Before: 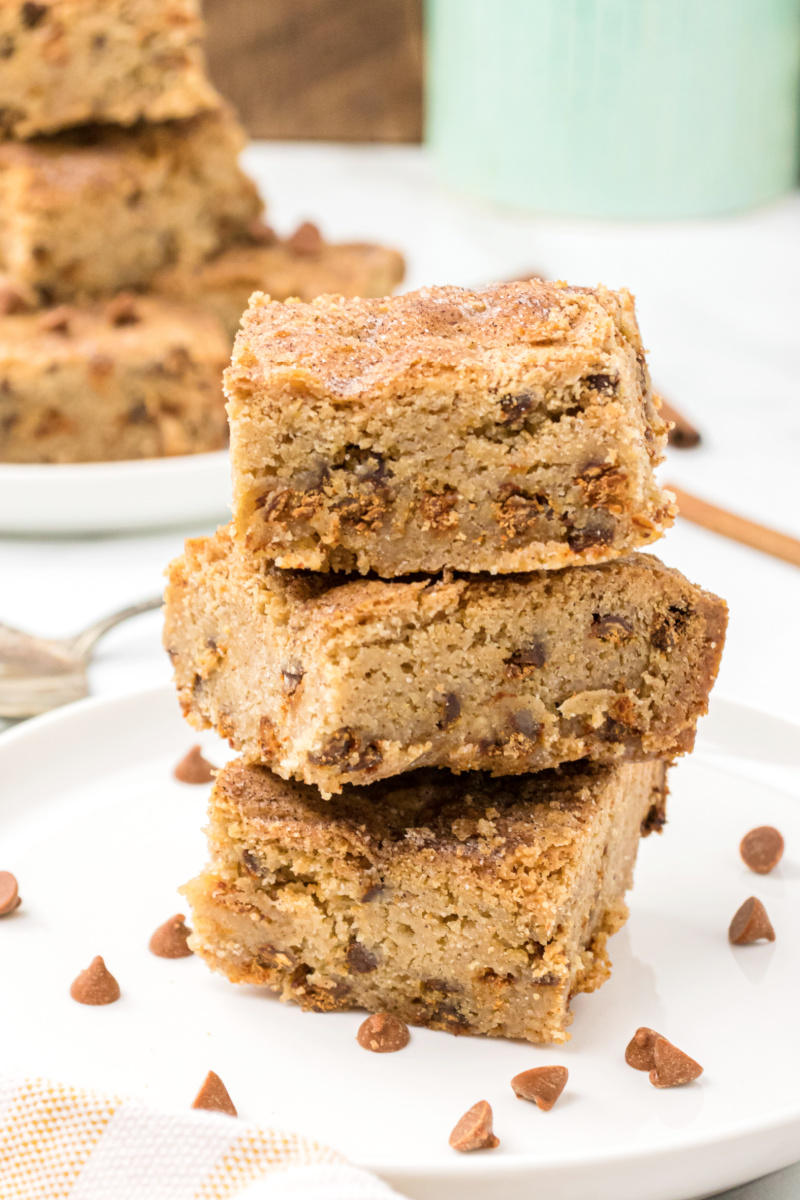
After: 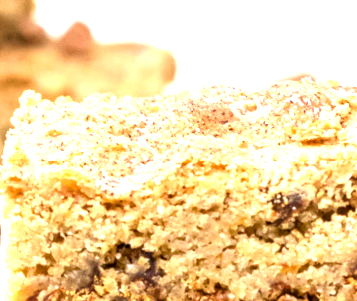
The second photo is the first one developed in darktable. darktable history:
exposure: black level correction 0, exposure 1 EV, compensate exposure bias true, compensate highlight preservation false
crop: left 28.64%, top 16.832%, right 26.637%, bottom 58.055%
local contrast: detail 144%
